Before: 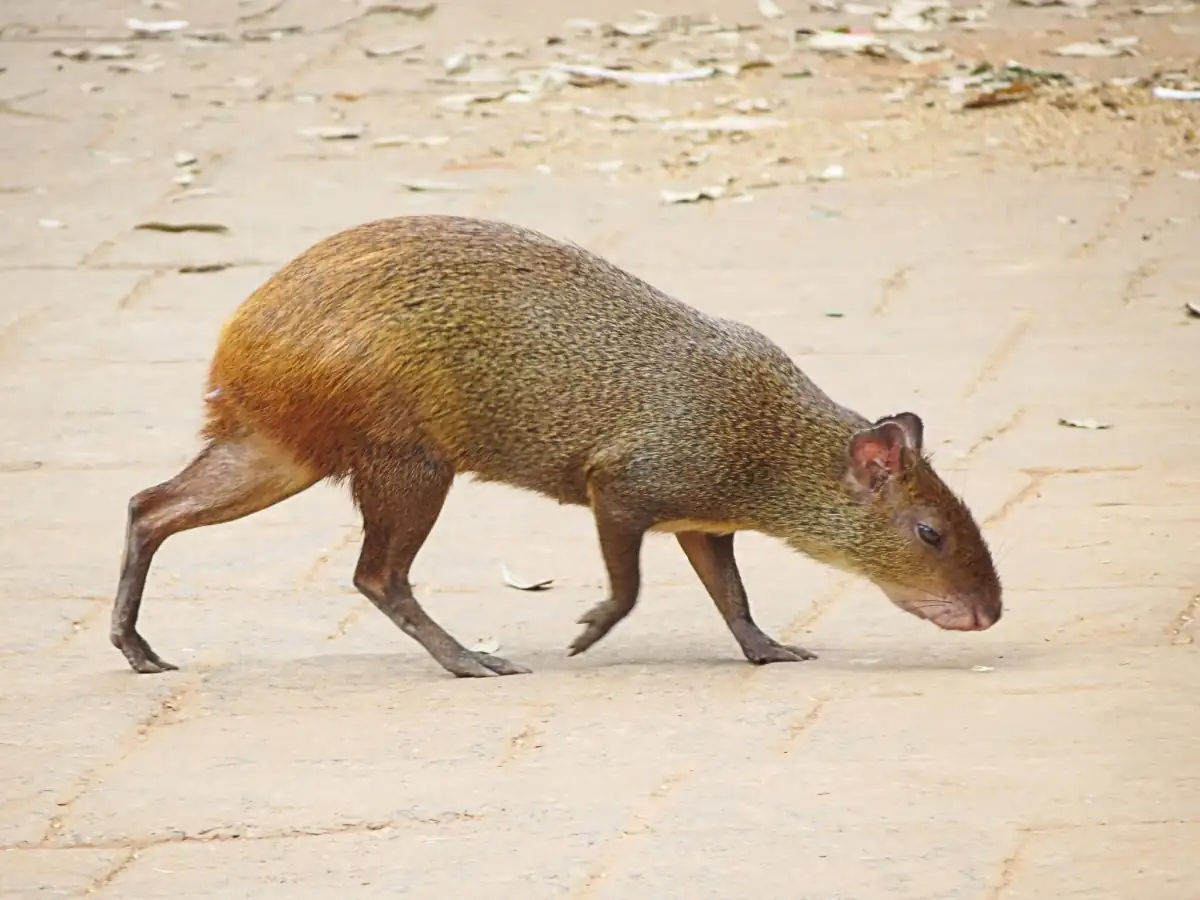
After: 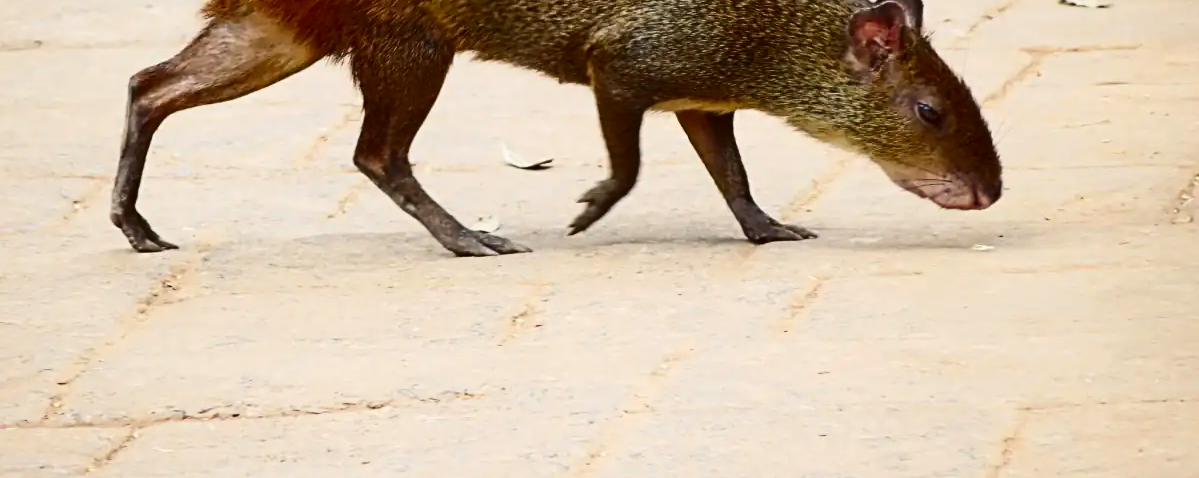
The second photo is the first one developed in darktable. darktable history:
crop and rotate: top 46.797%, right 0.048%
contrast brightness saturation: contrast 0.239, brightness -0.224, saturation 0.139
